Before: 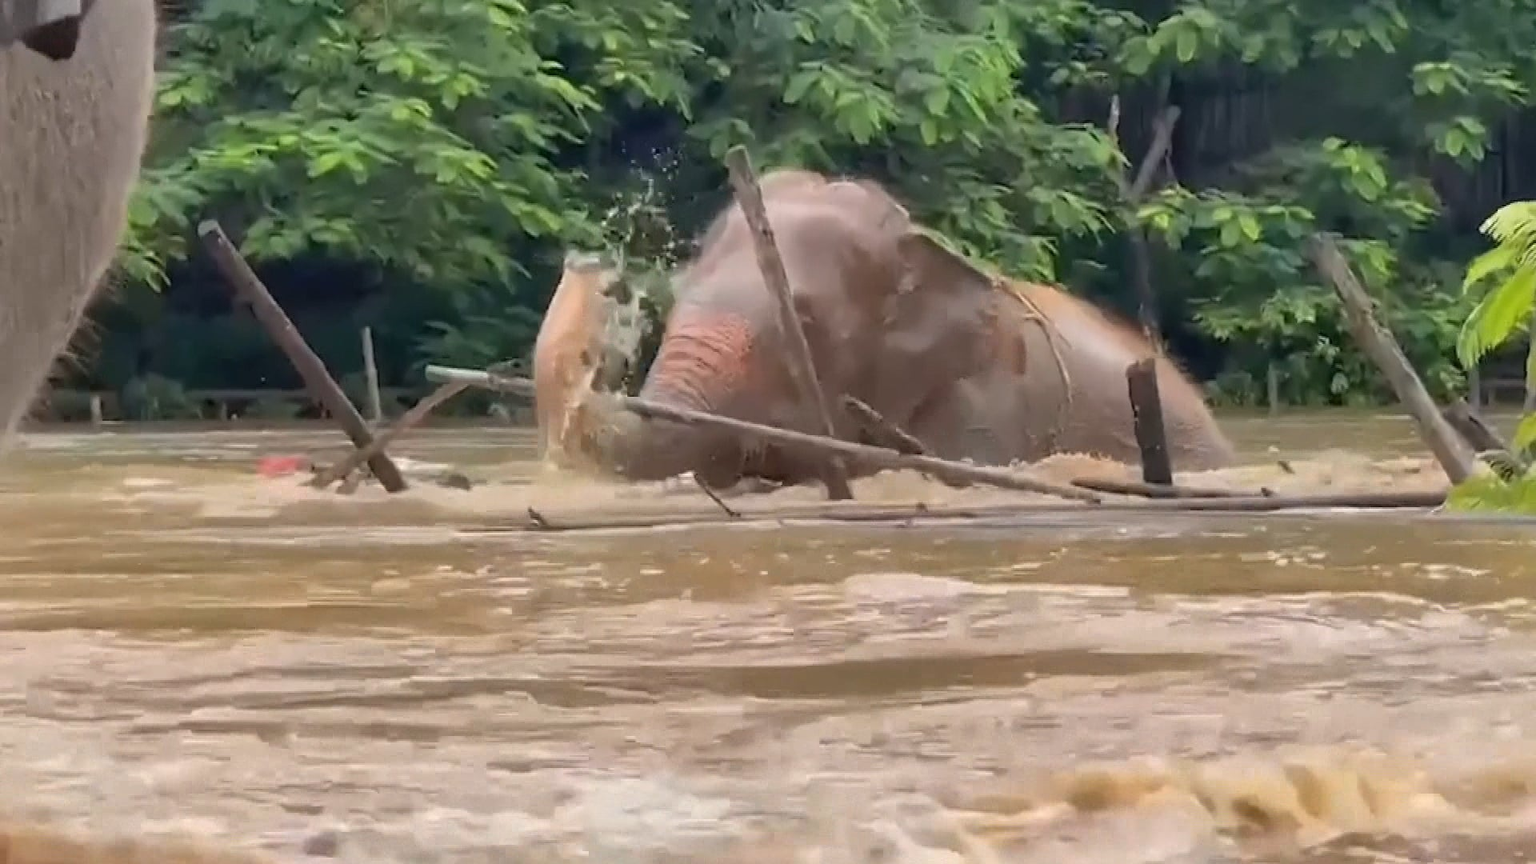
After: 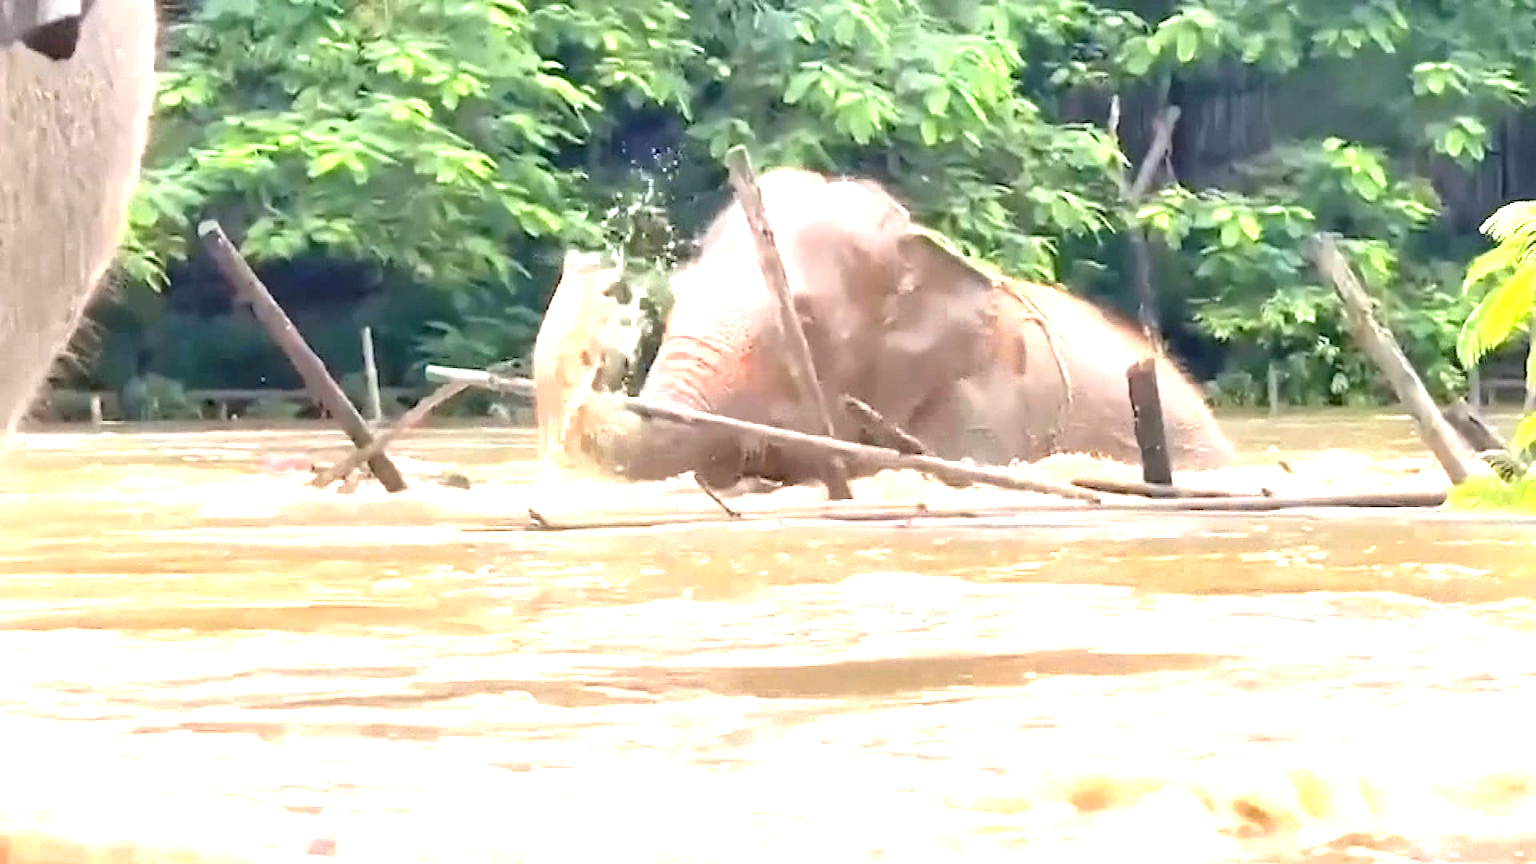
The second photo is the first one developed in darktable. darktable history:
exposure: black level correction 0.001, exposure 1.836 EV, compensate exposure bias true, compensate highlight preservation false
